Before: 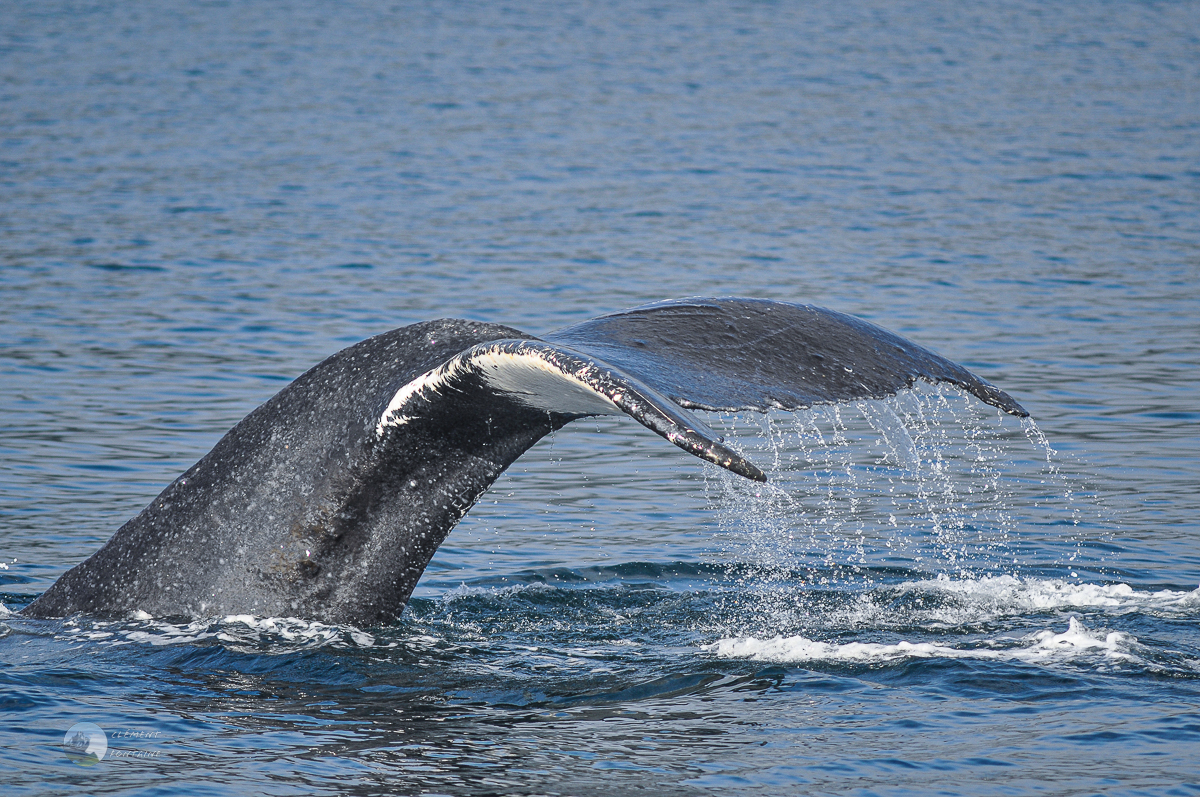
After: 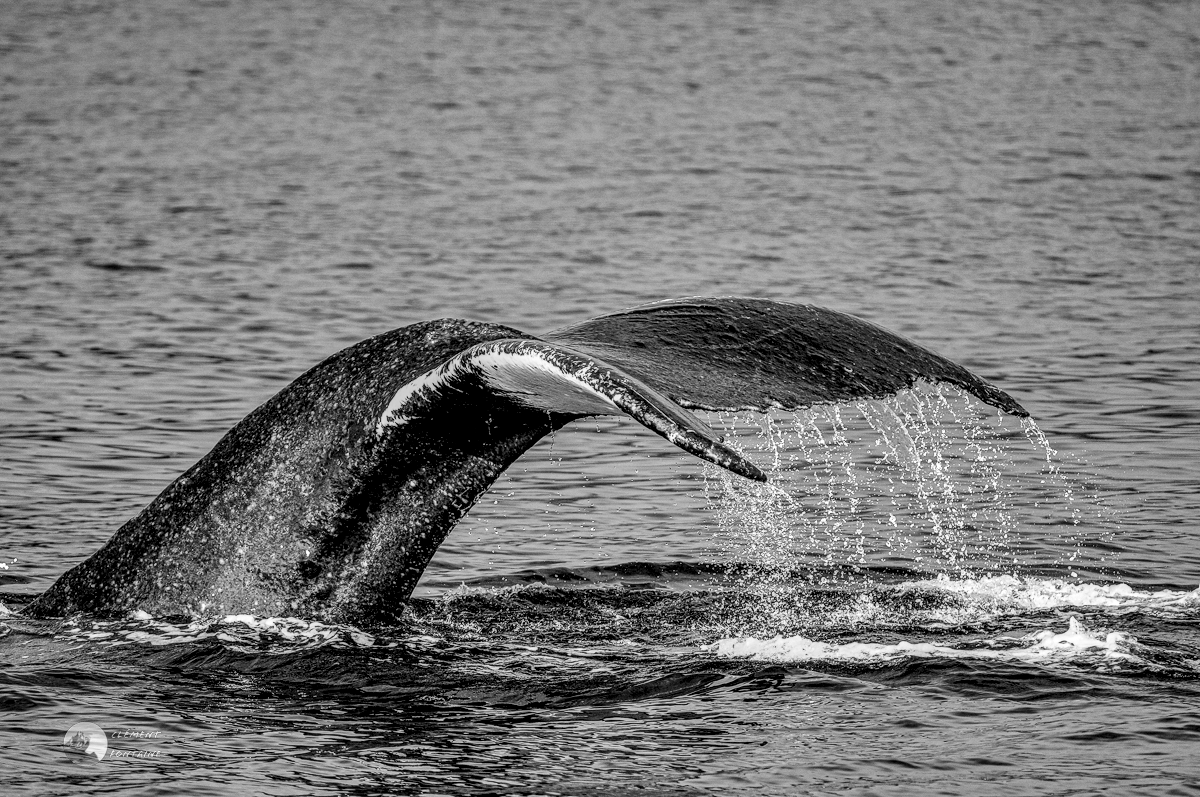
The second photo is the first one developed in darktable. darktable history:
color balance rgb: linear chroma grading › global chroma 15%, perceptual saturation grading › global saturation 30%
local contrast: highlights 0%, shadows 0%, detail 182%
filmic rgb: black relative exposure -5 EV, hardness 2.88, contrast 1.3, highlights saturation mix -30%
monochrome: on, module defaults
